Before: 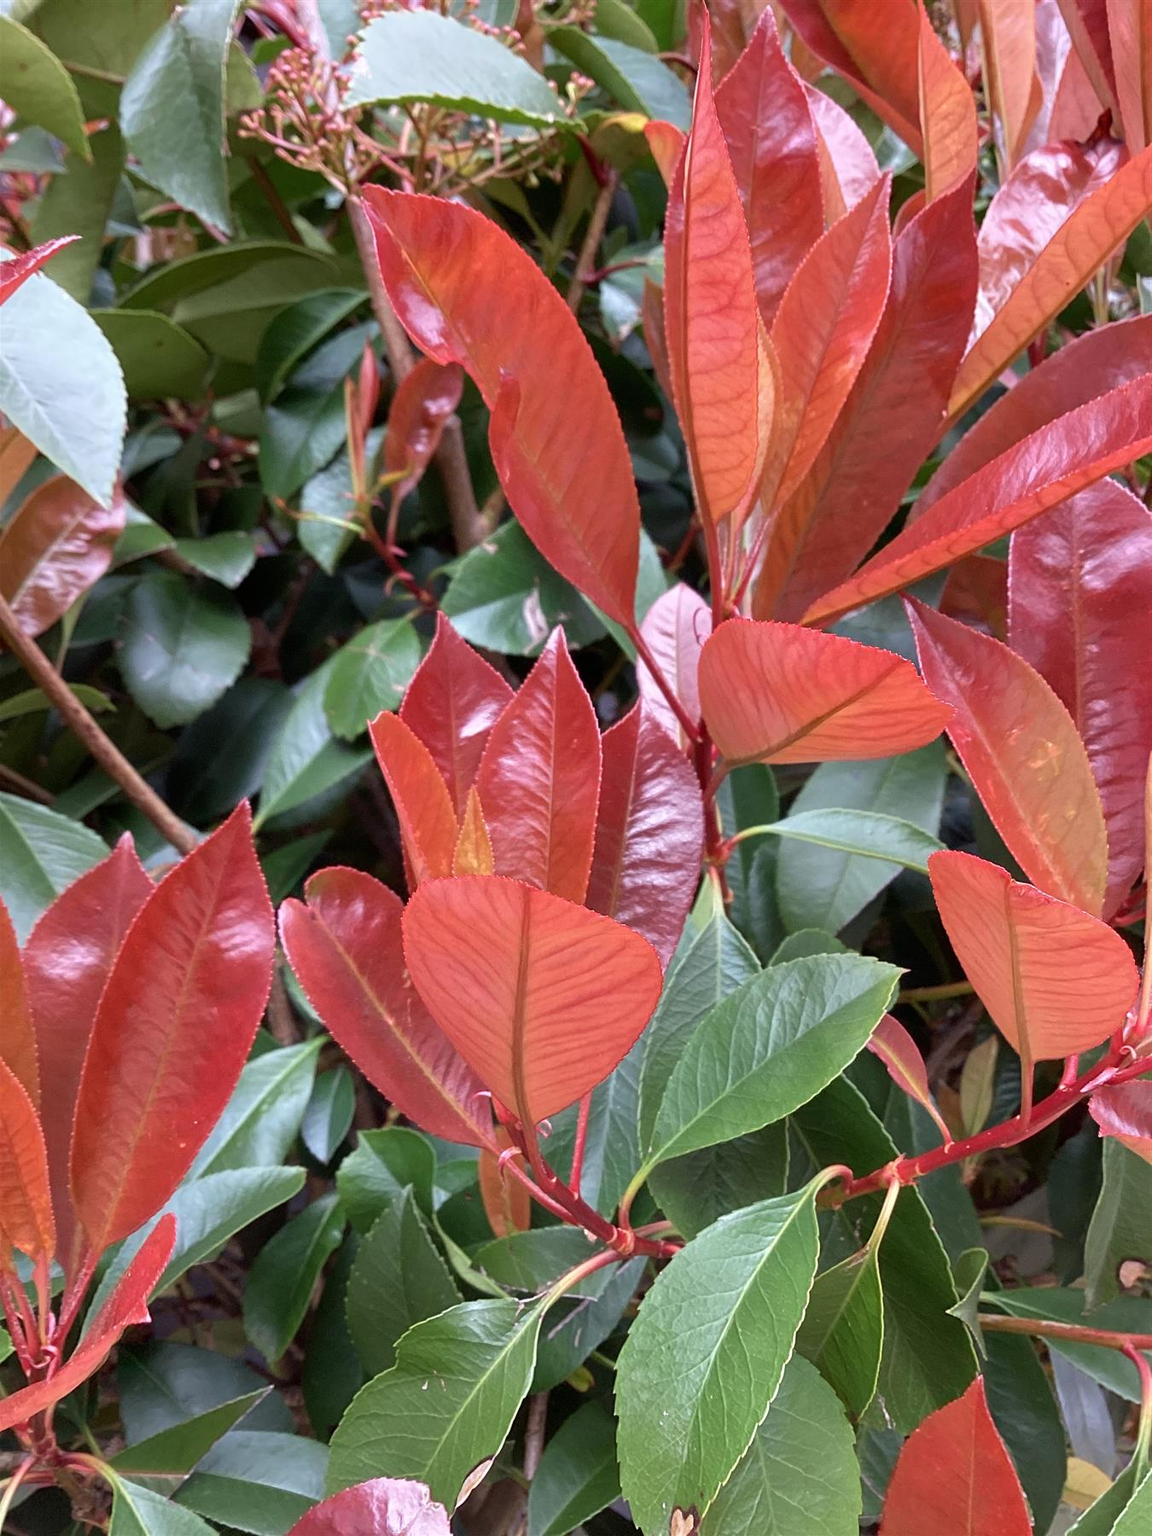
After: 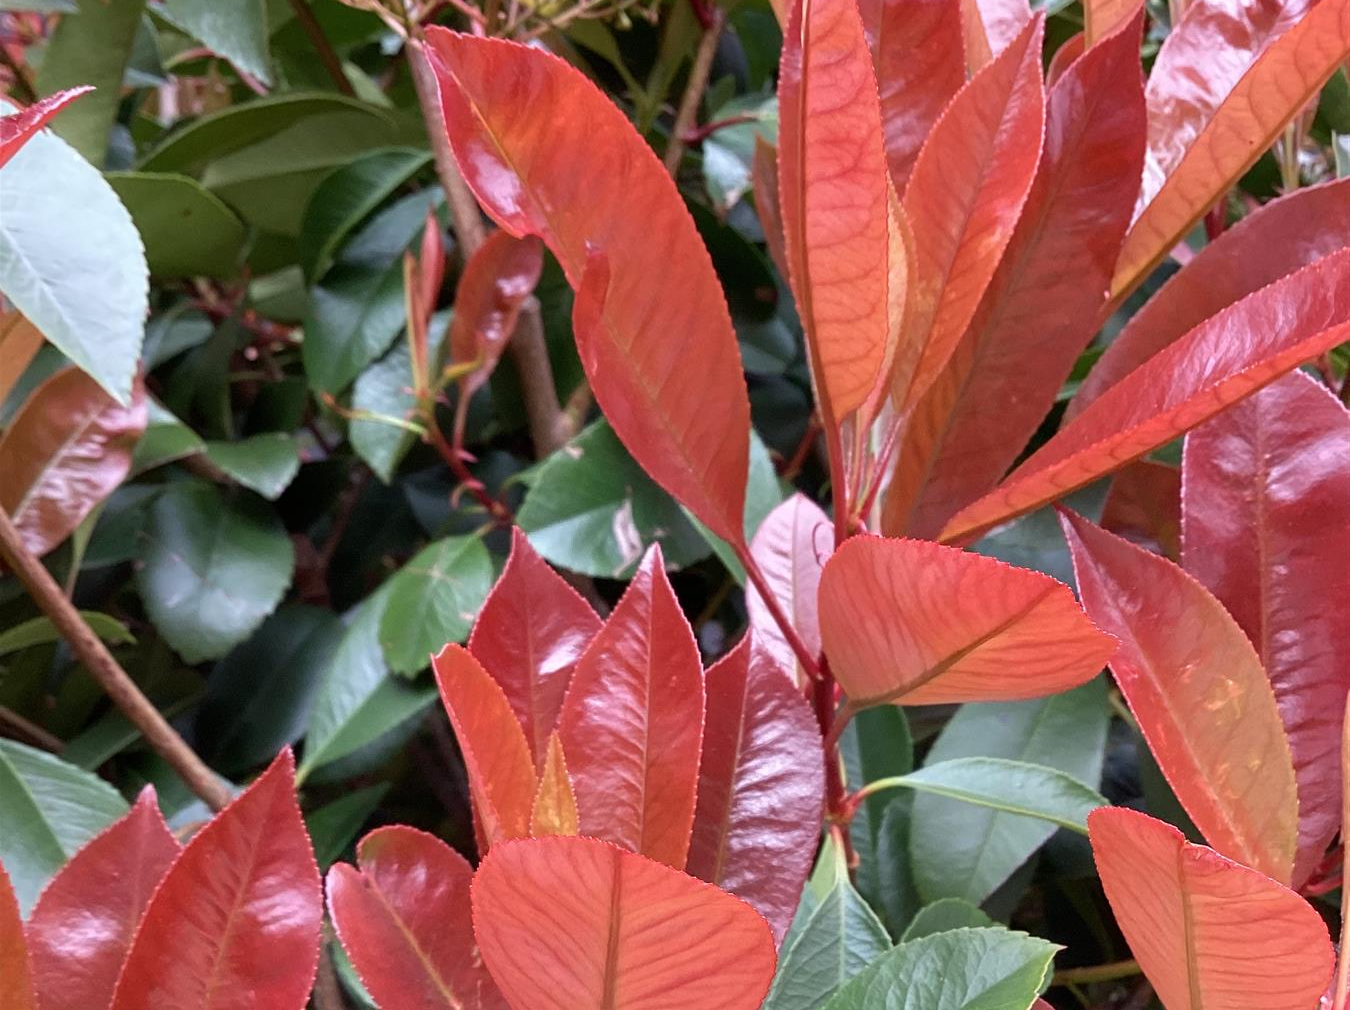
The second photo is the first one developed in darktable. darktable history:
crop and rotate: top 10.59%, bottom 33.277%
